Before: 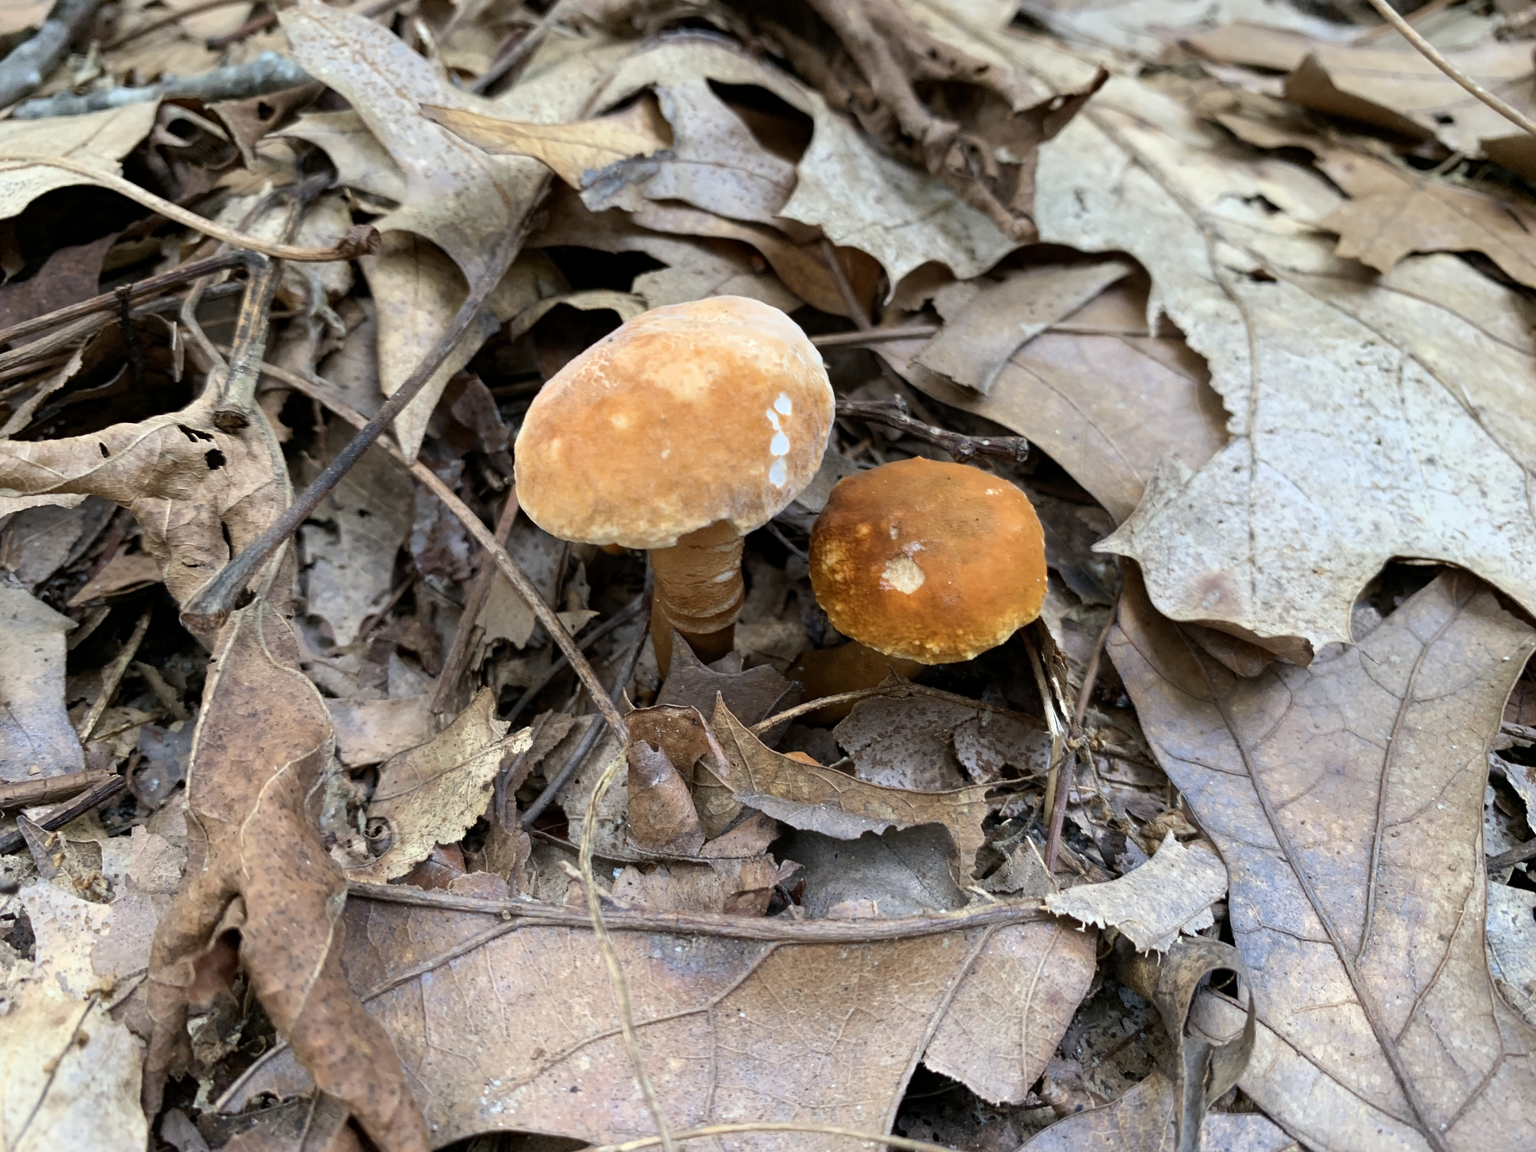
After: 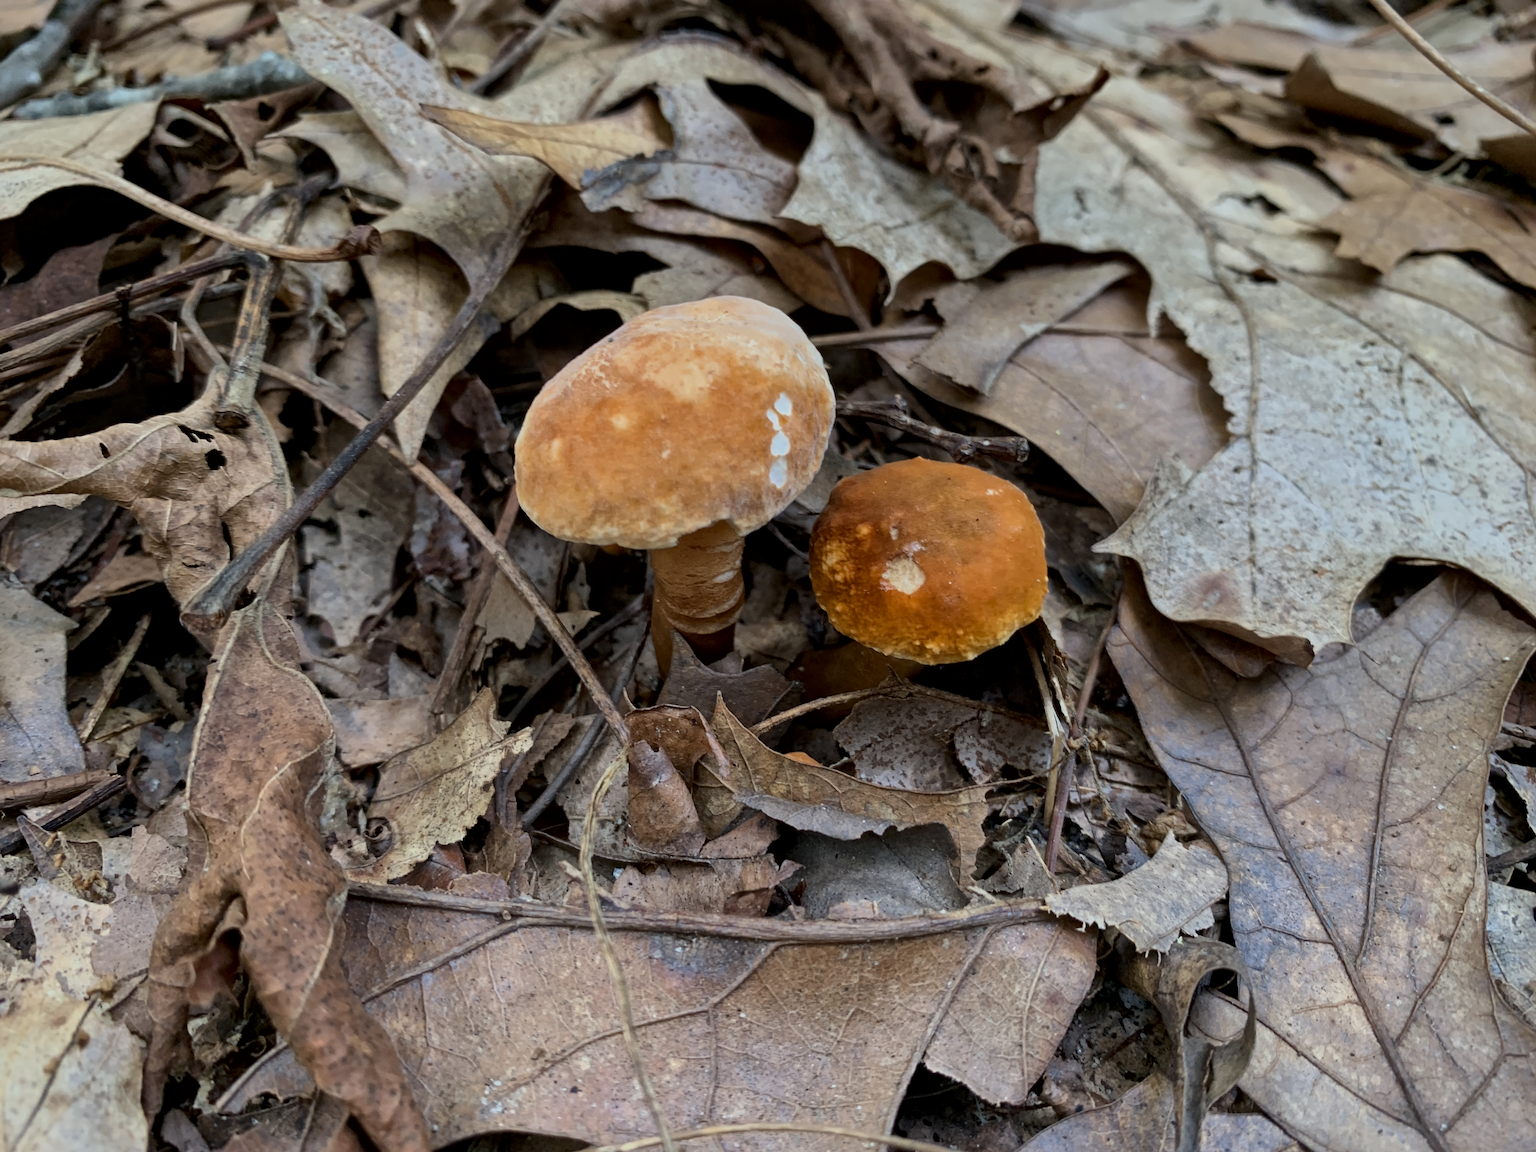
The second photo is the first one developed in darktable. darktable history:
local contrast: mode bilateral grid, contrast 20, coarseness 50, detail 144%, midtone range 0.2
exposure: black level correction 0, exposure -0.721 EV, compensate highlight preservation false
